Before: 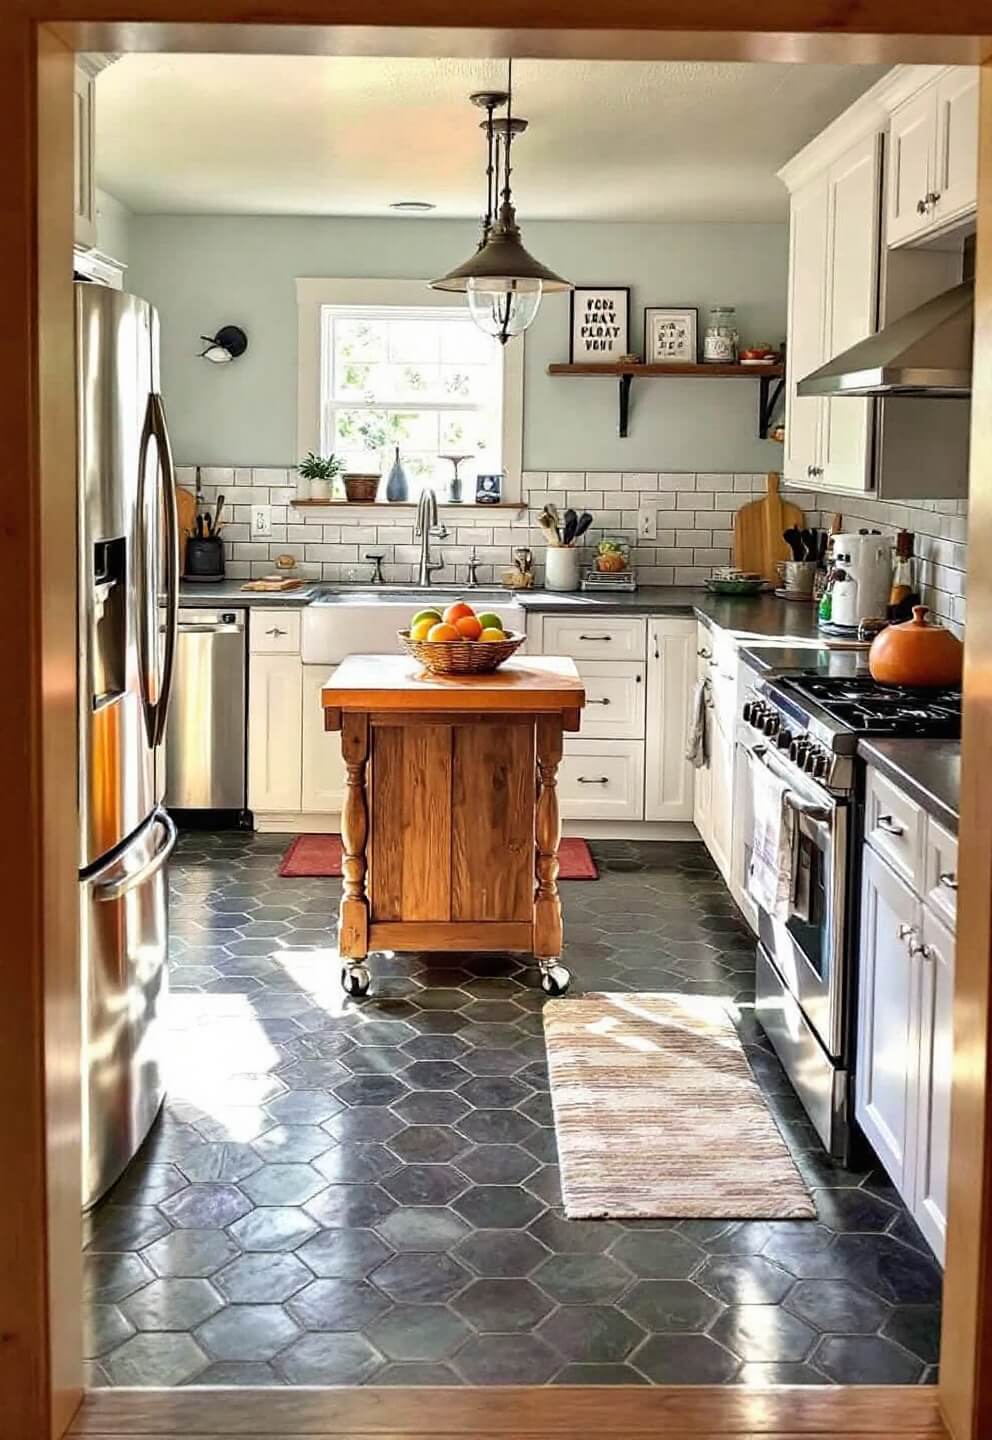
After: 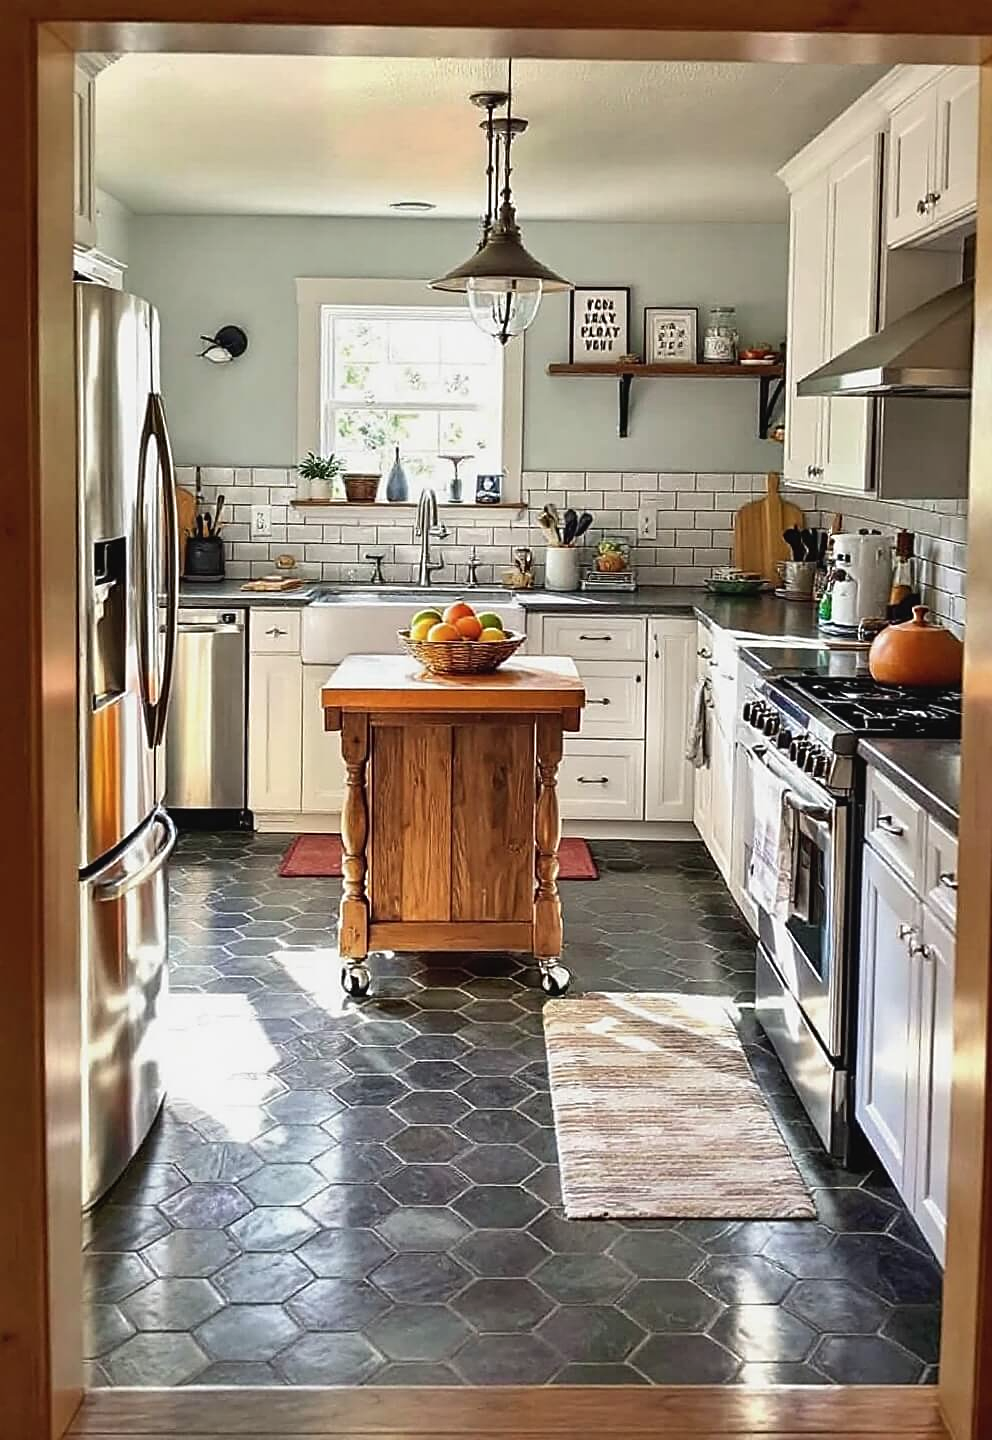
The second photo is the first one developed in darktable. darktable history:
exposure: compensate highlight preservation false
contrast brightness saturation: contrast -0.072, brightness -0.033, saturation -0.113
sharpen: on, module defaults
